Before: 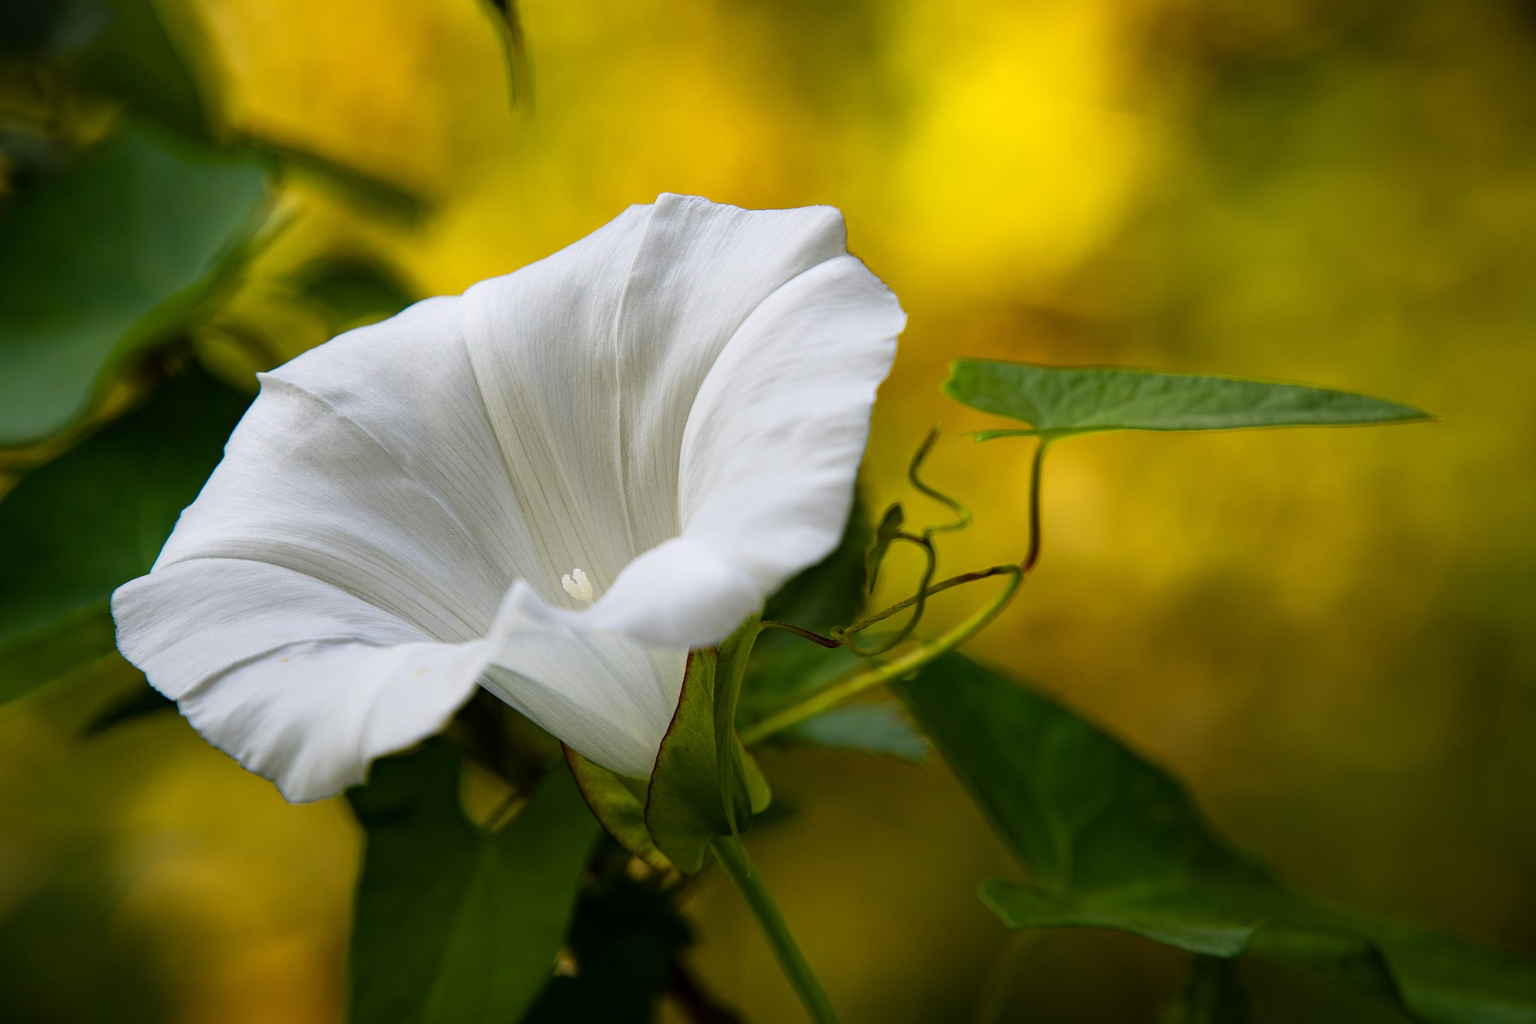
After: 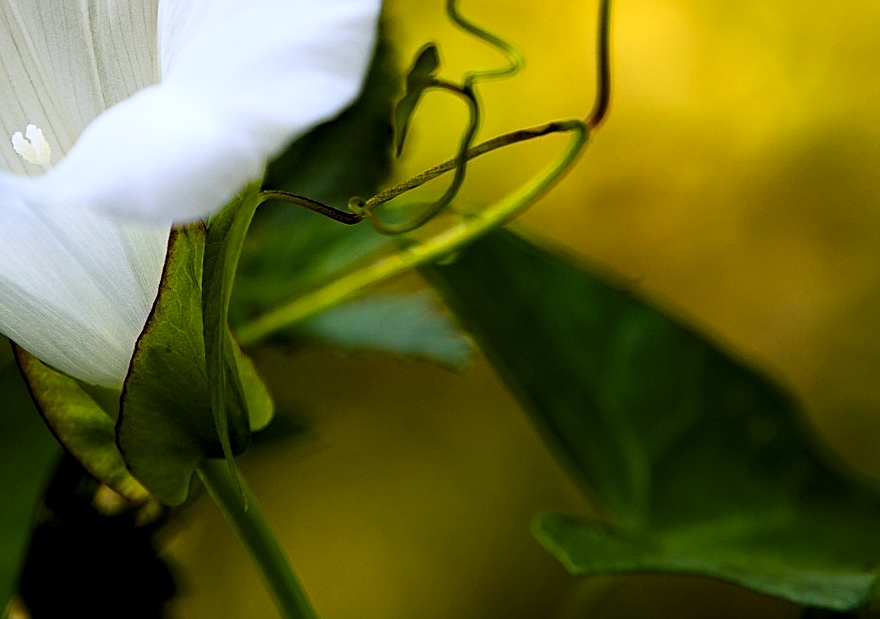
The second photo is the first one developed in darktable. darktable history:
white balance: red 0.986, blue 1.01
crop: left 35.976%, top 45.819%, right 18.162%, bottom 5.807%
tone curve: curves: ch0 [(0, 0) (0.004, 0.001) (0.133, 0.112) (0.325, 0.362) (0.832, 0.893) (1, 1)], color space Lab, linked channels, preserve colors none
sharpen: on, module defaults
color calibration: illuminant as shot in camera, x 0.358, y 0.373, temperature 4628.91 K
contrast brightness saturation: contrast 0.1, brightness 0.03, saturation 0.09
levels: levels [0.031, 0.5, 0.969]
